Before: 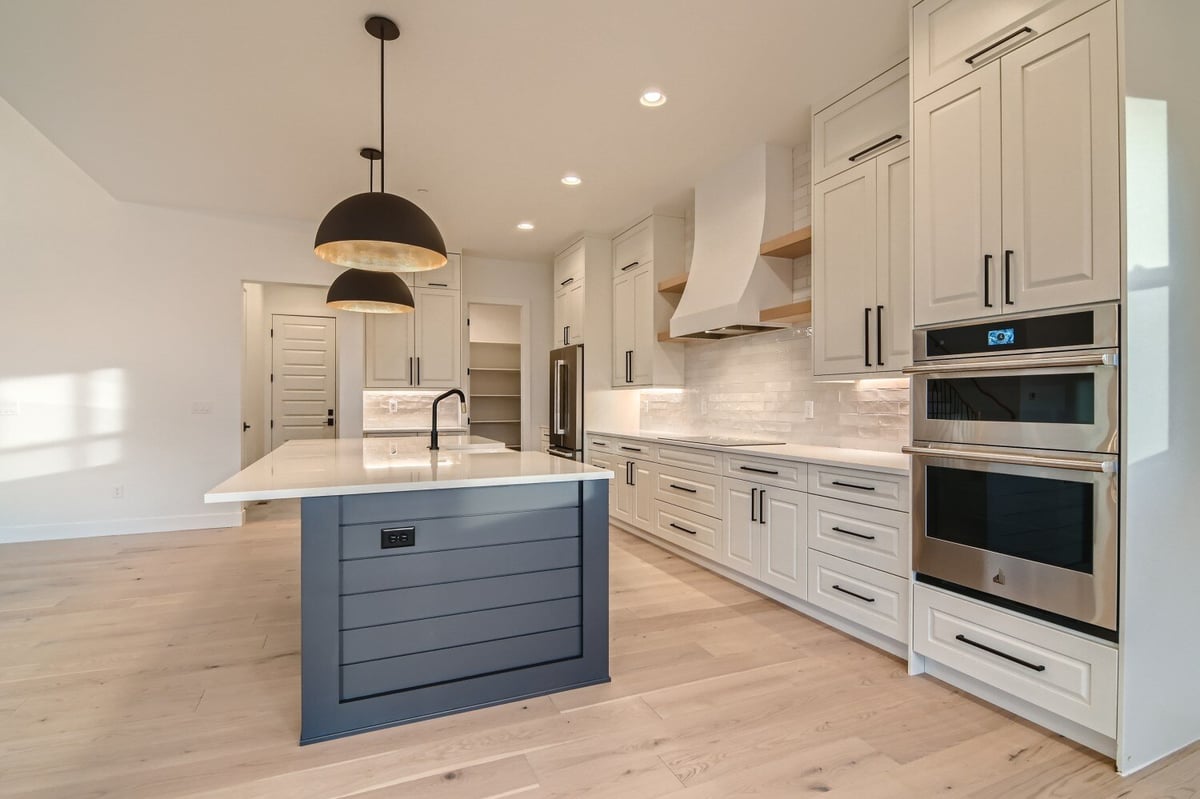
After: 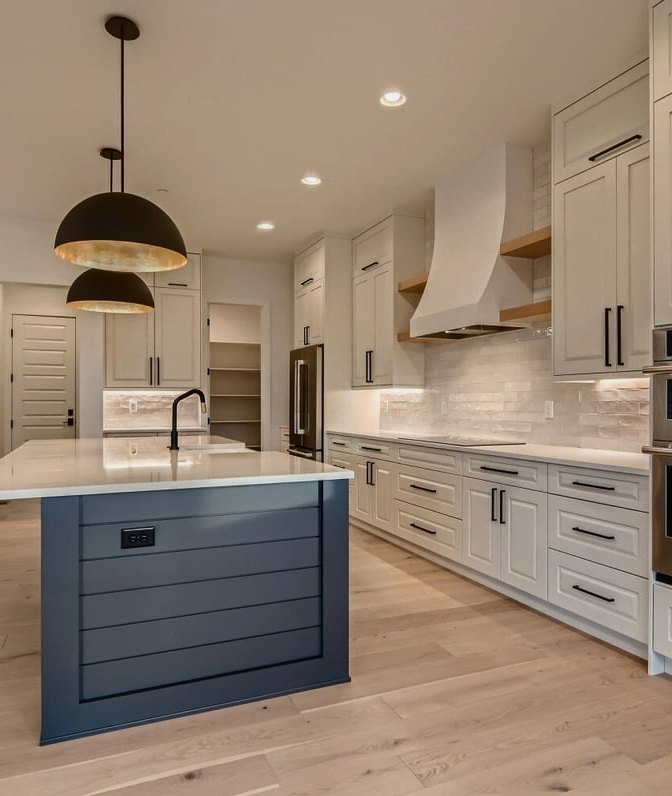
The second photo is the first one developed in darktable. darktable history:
exposure: exposure -0.157 EV, compensate highlight preservation false
crop: left 21.674%, right 22.086%
contrast brightness saturation: contrast 0.07, brightness -0.14, saturation 0.11
